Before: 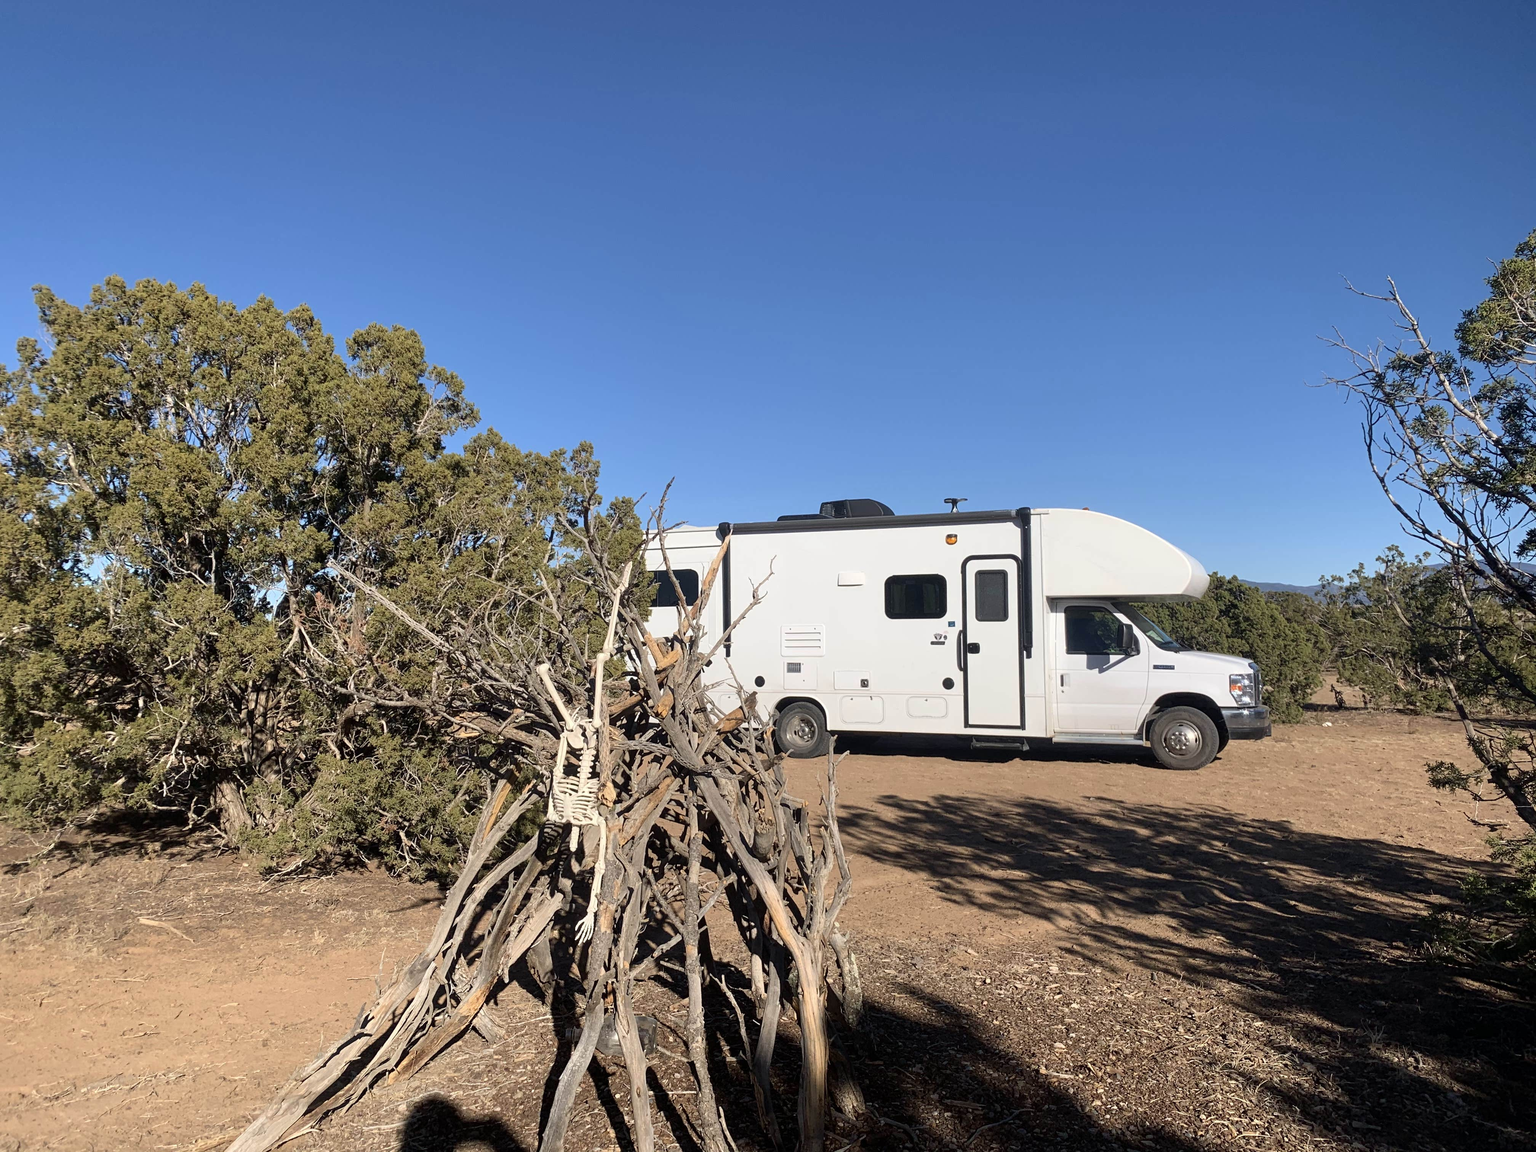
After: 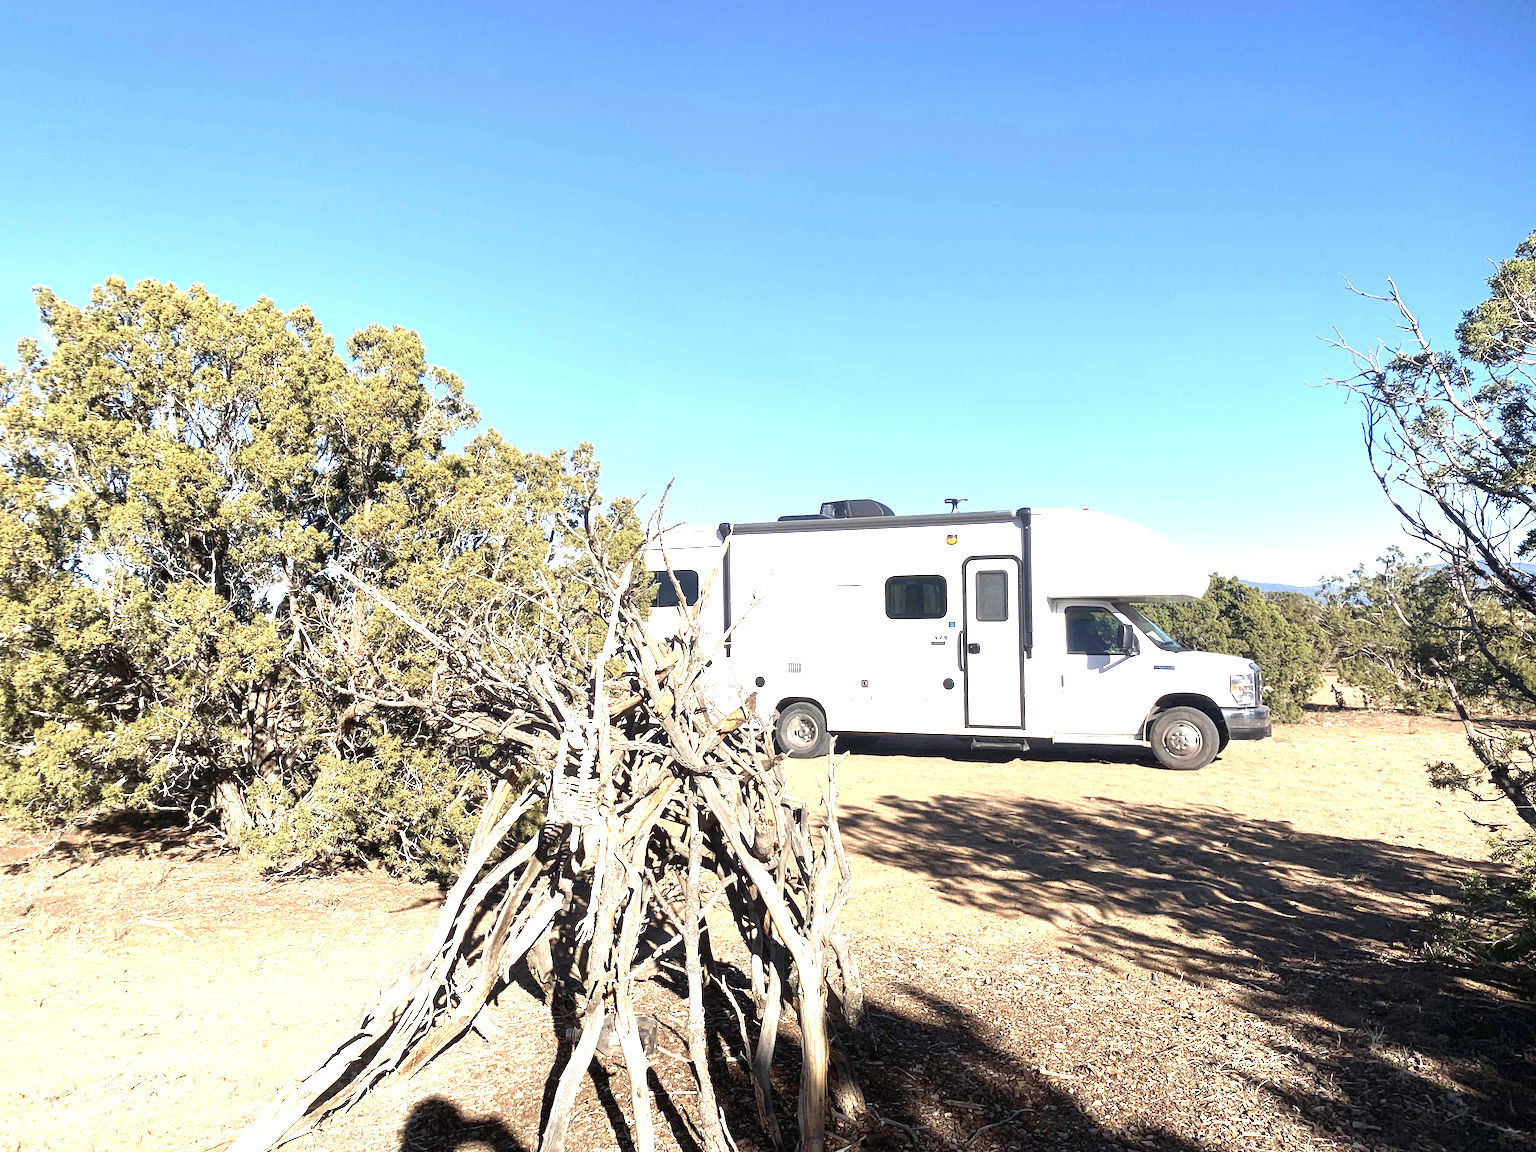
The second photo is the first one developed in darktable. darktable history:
exposure: black level correction 0, exposure 1.751 EV, compensate highlight preservation false
